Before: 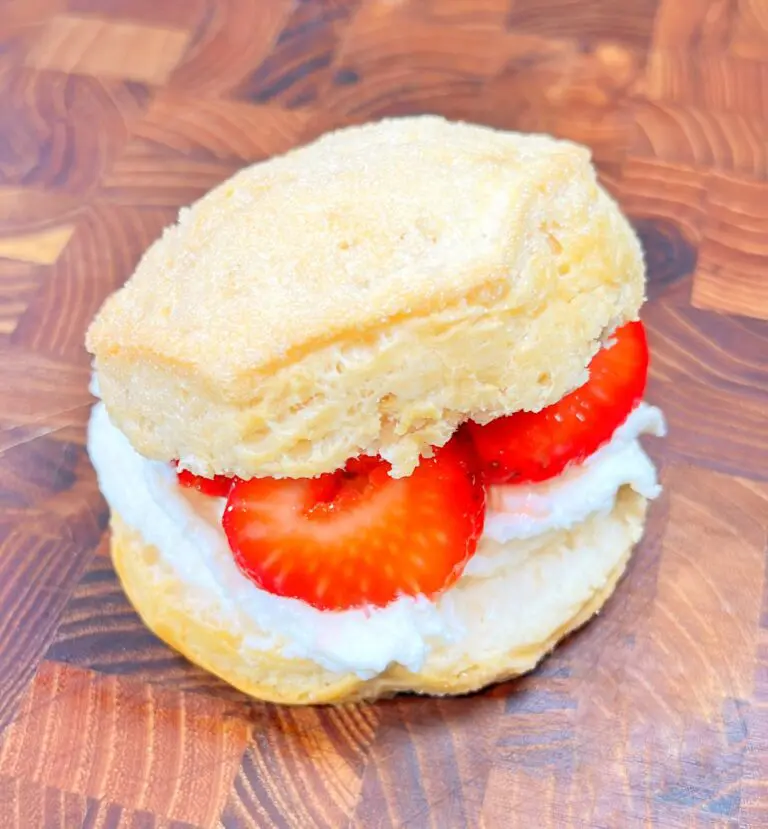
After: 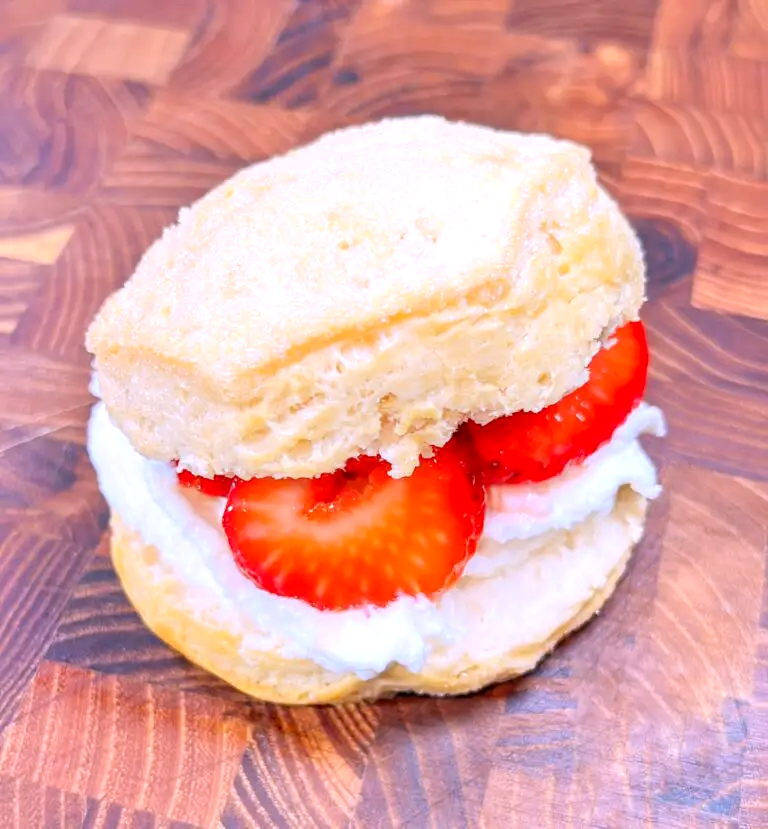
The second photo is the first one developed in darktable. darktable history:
local contrast: on, module defaults
white balance: red 1.066, blue 1.119
